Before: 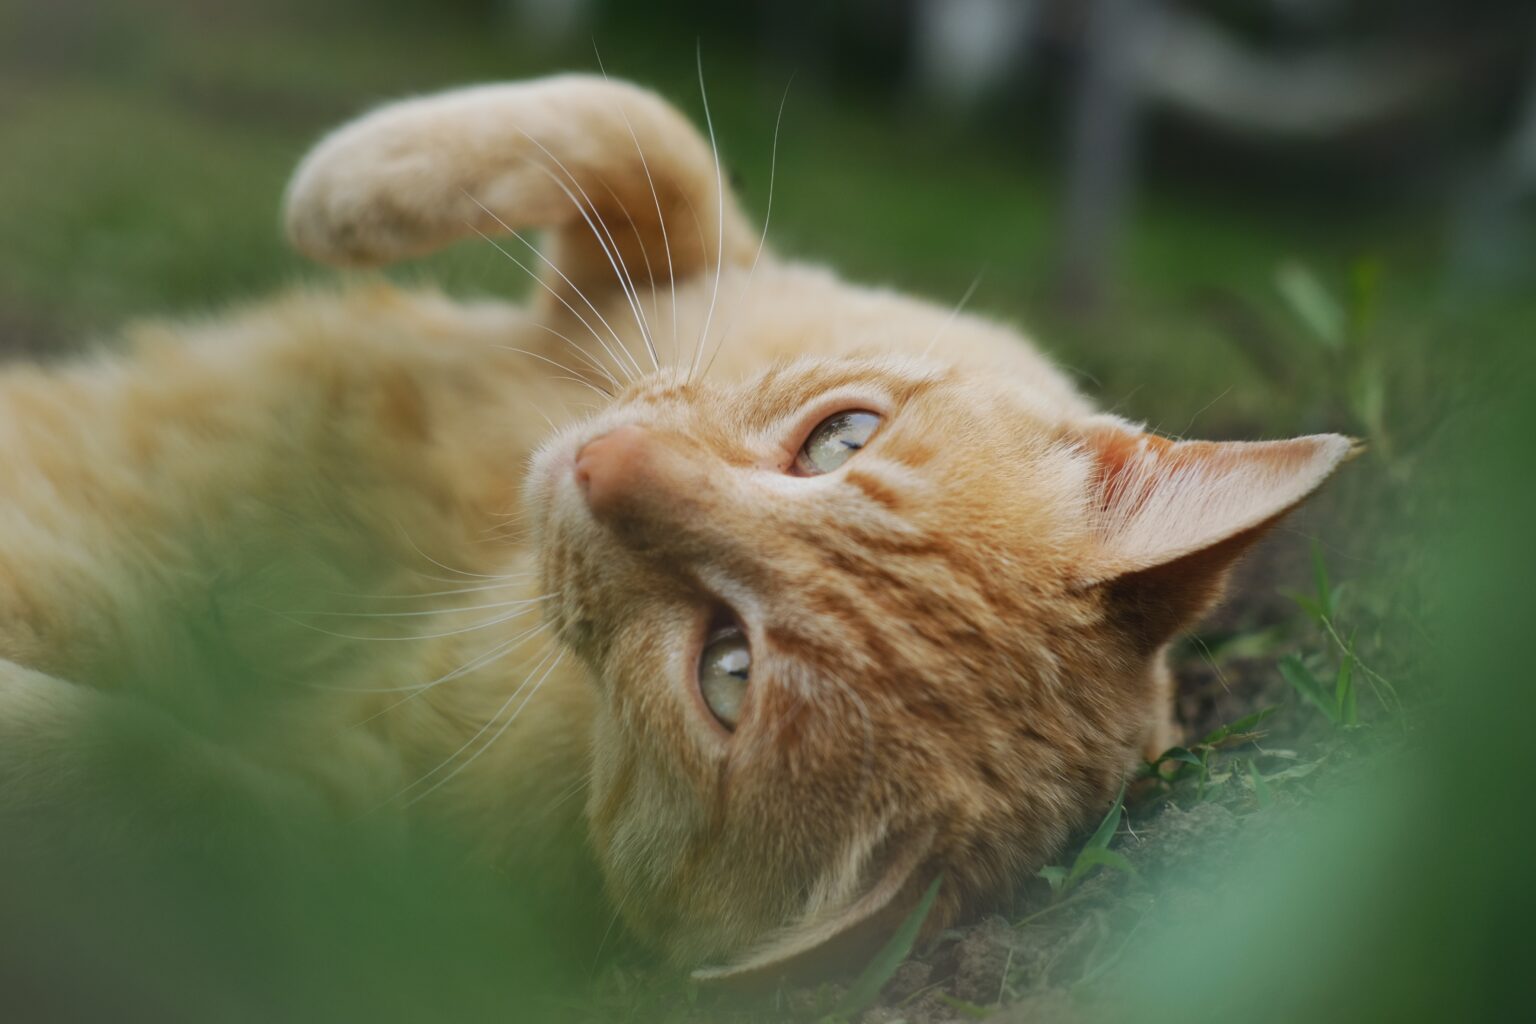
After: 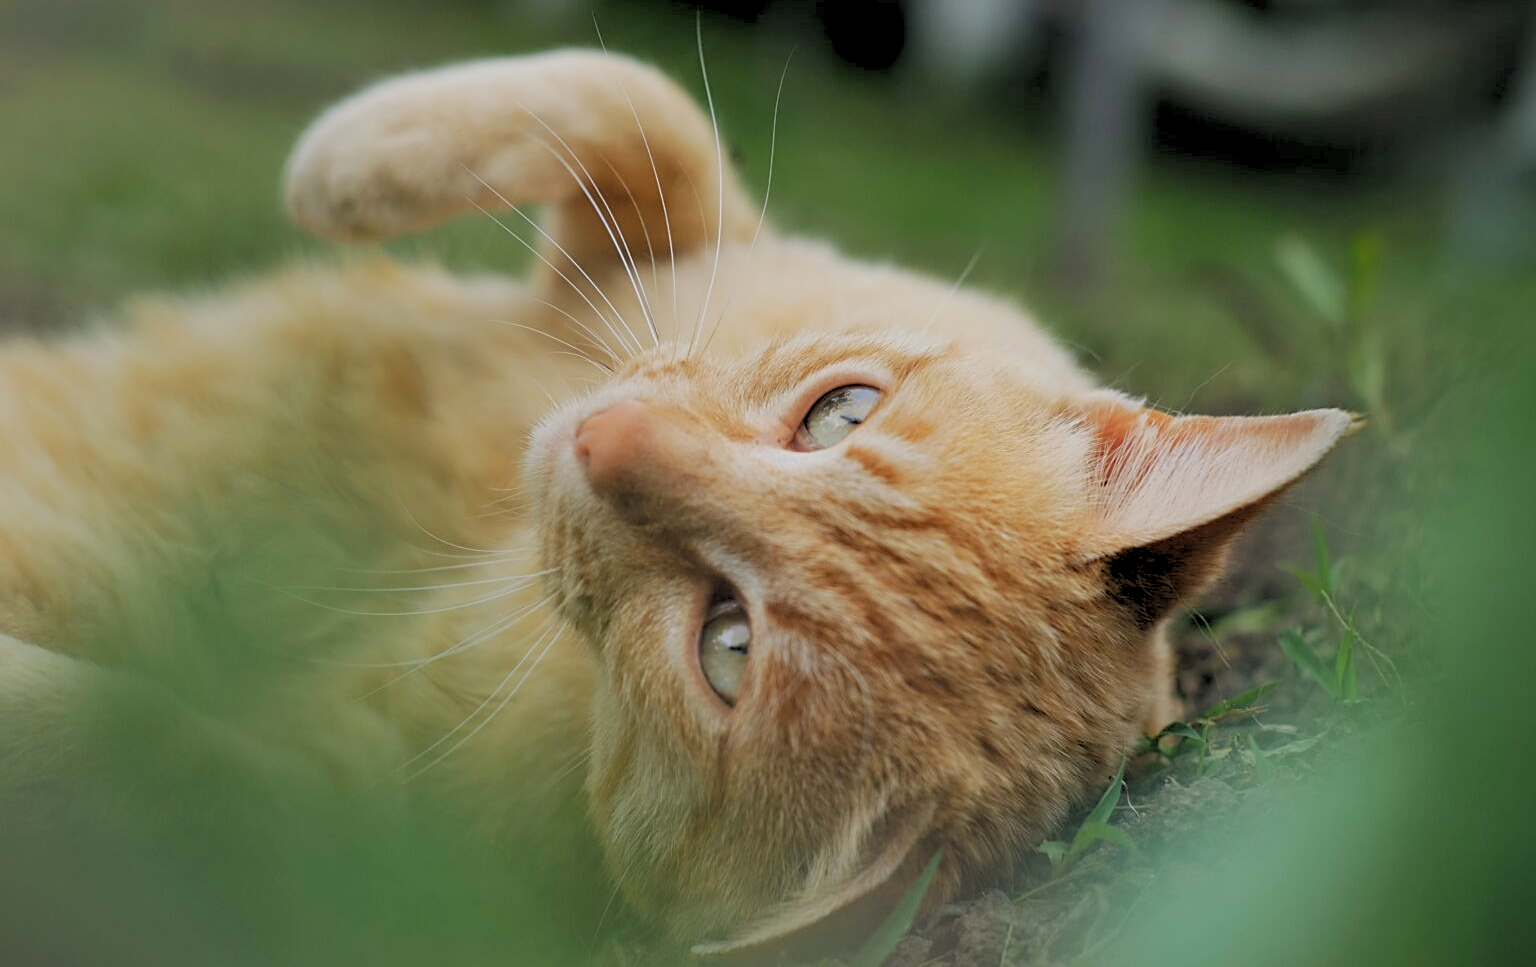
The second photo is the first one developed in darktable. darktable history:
rgb levels: preserve colors sum RGB, levels [[0.038, 0.433, 0.934], [0, 0.5, 1], [0, 0.5, 1]]
crop and rotate: top 2.479%, bottom 3.018%
sharpen: on, module defaults
